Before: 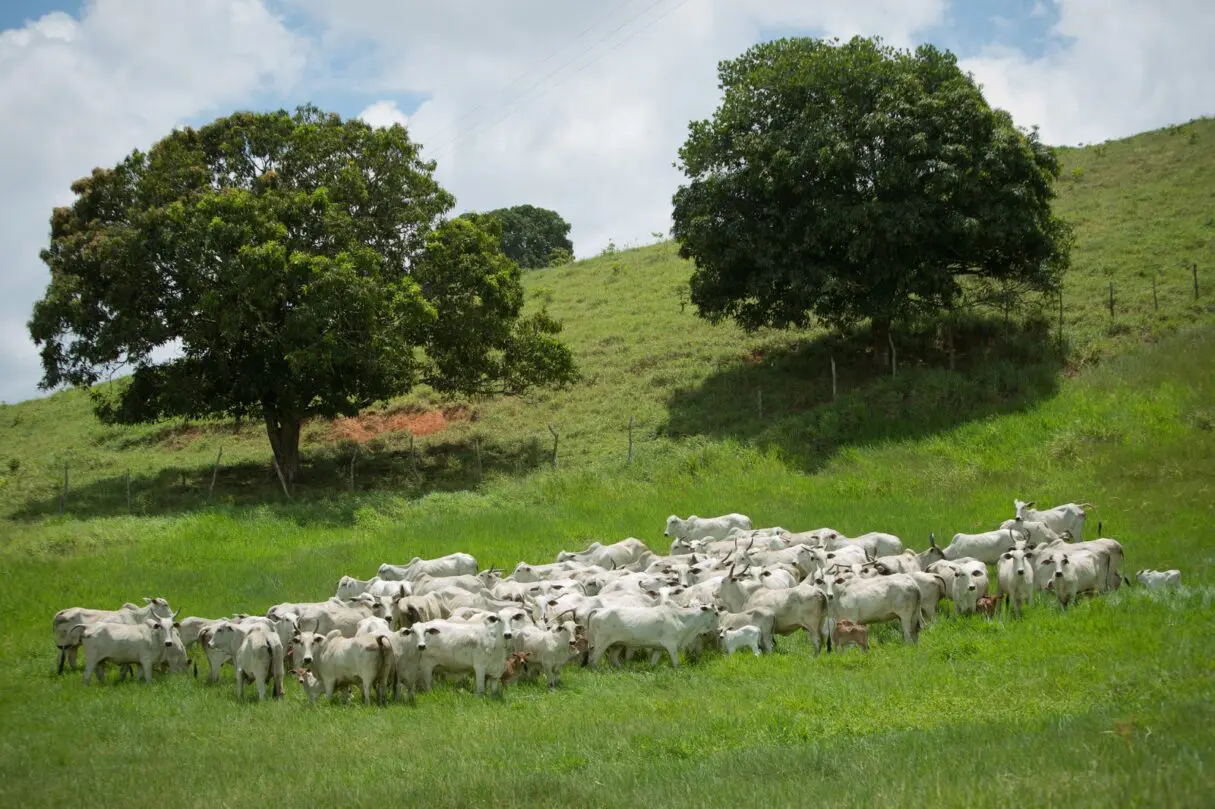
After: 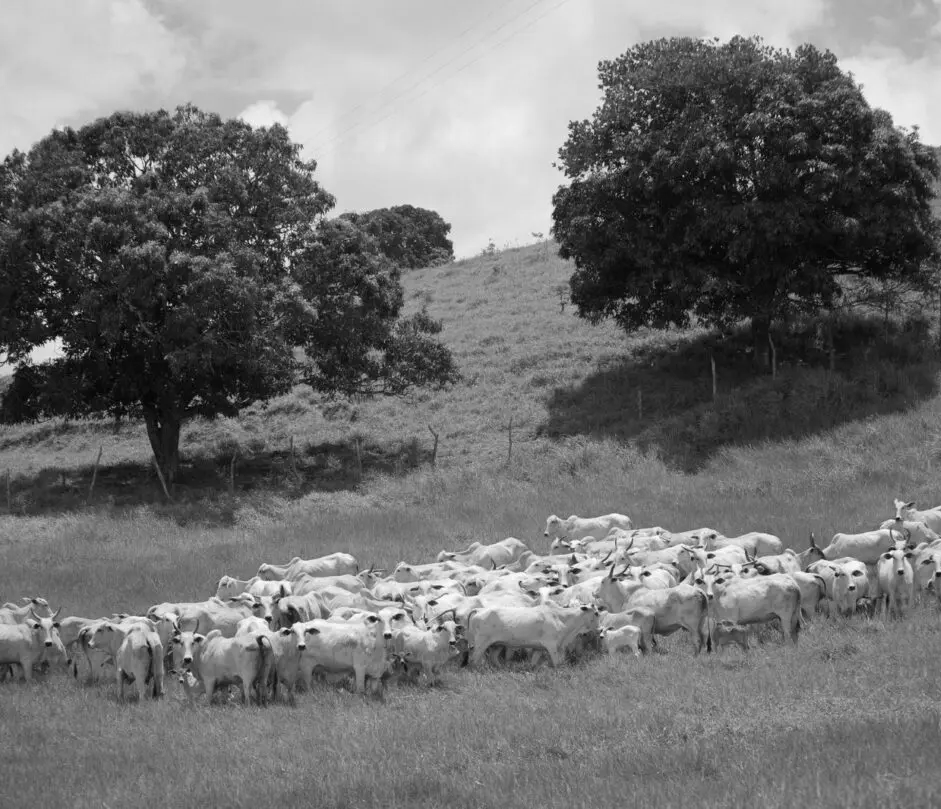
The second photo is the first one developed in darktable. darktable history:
monochrome: a -4.13, b 5.16, size 1
crop: left 9.88%, right 12.664%
